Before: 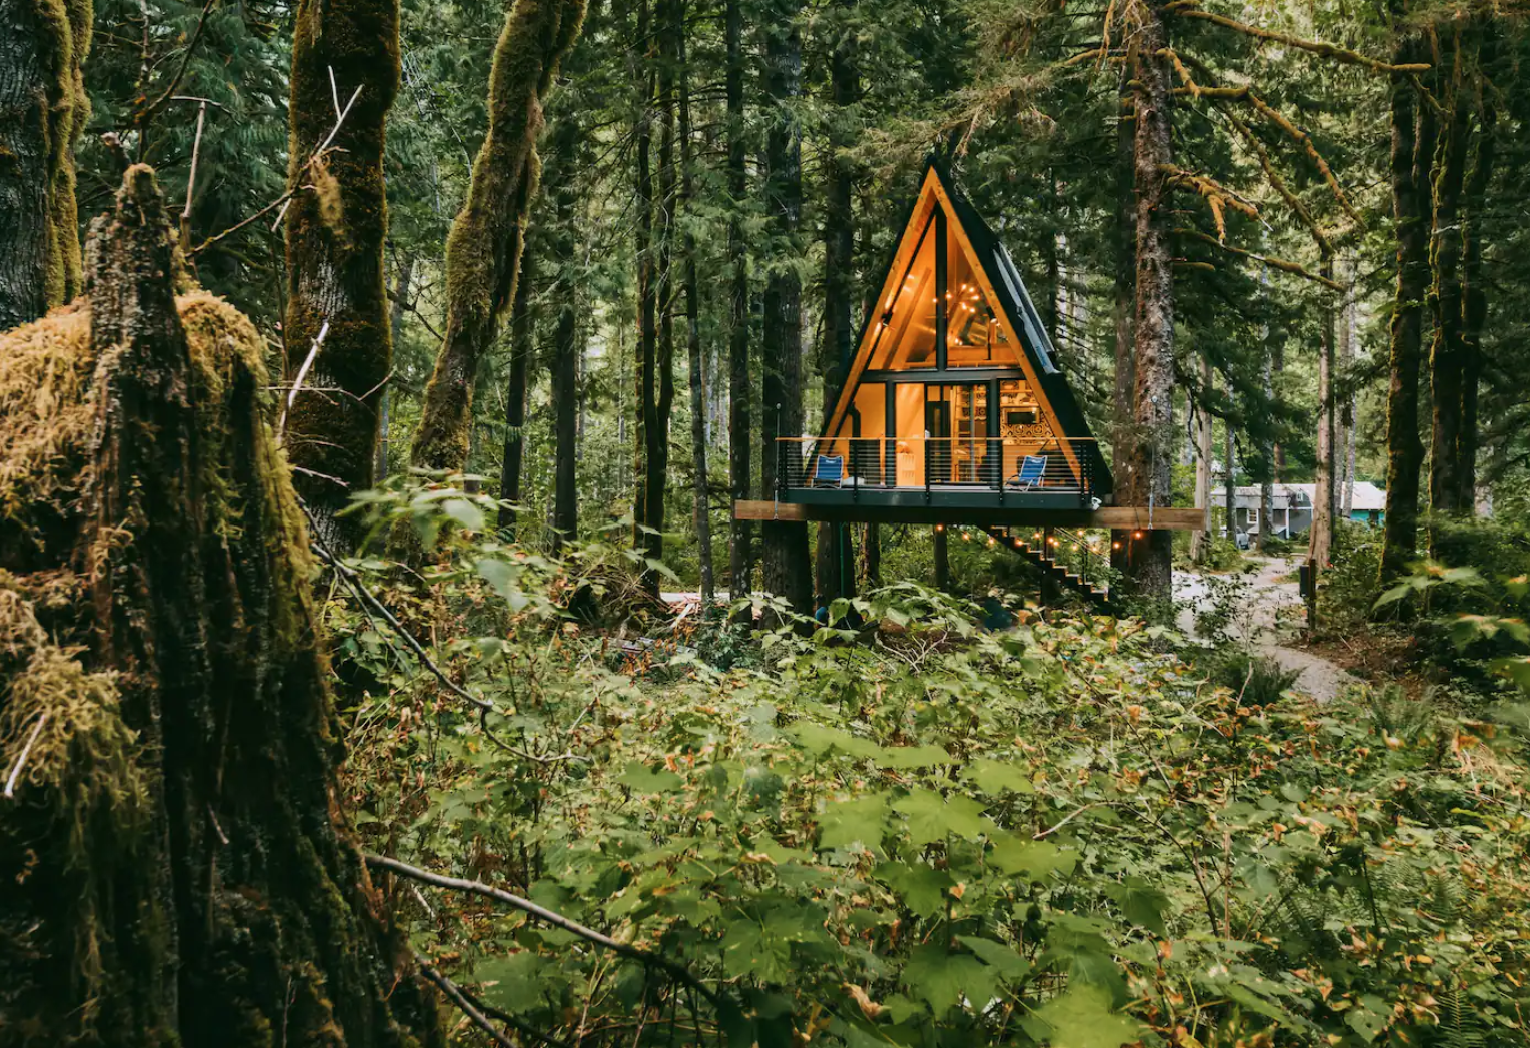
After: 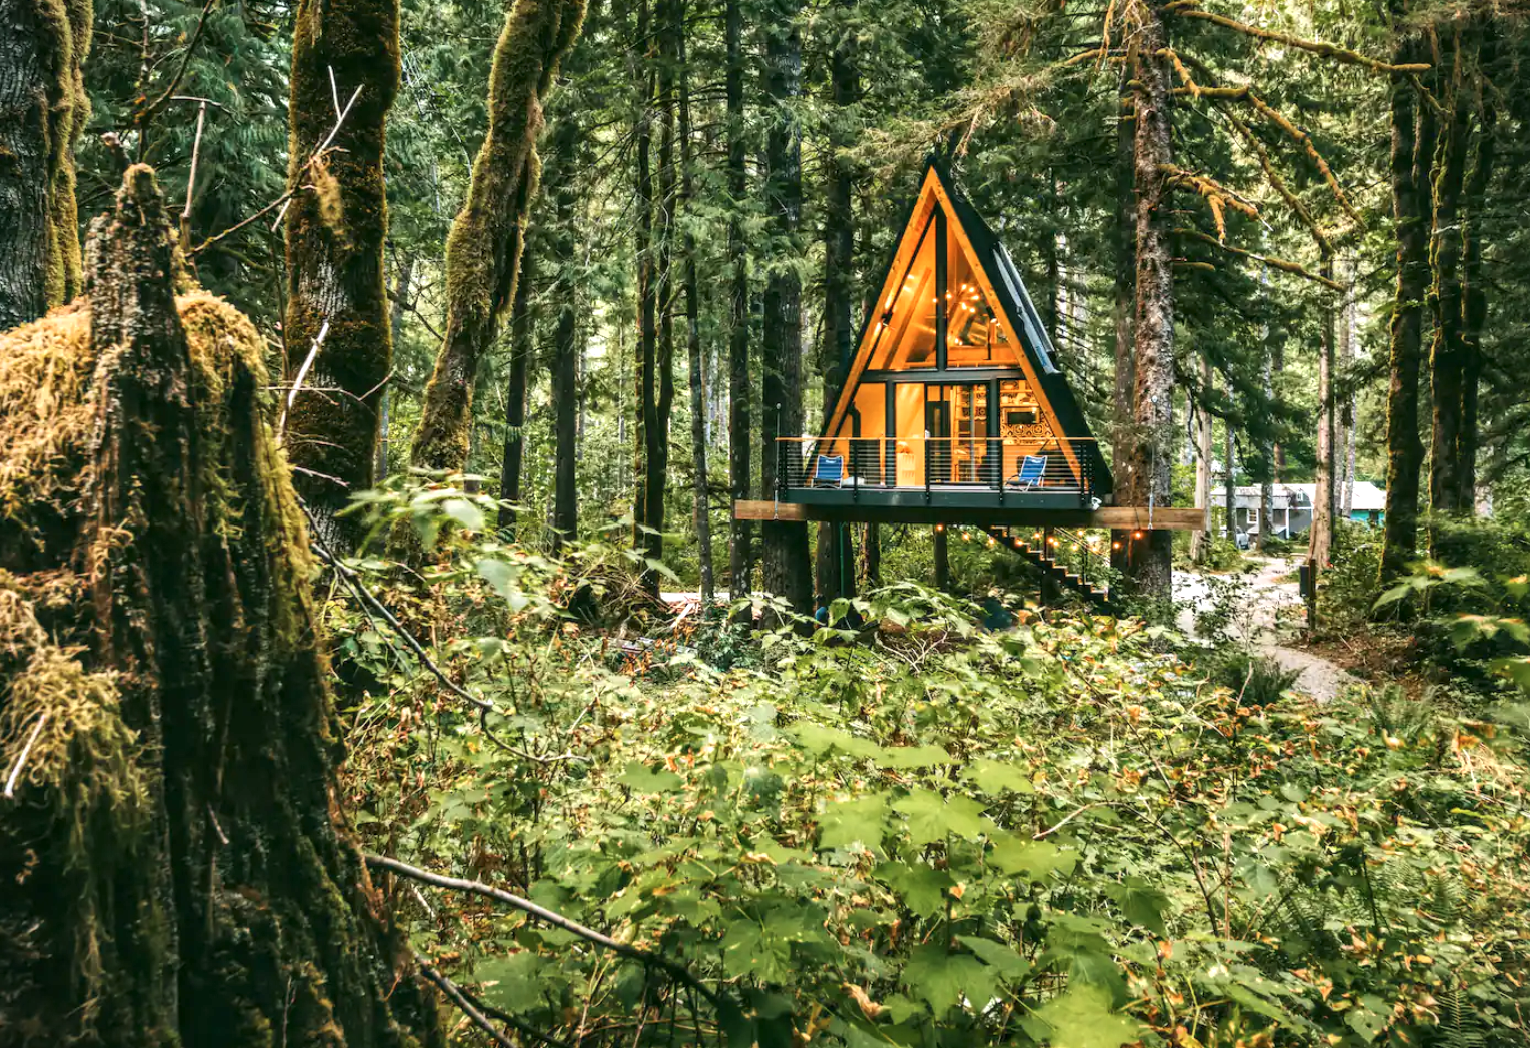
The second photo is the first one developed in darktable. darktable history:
vignetting: fall-off start 99.23%
exposure: exposure 0.741 EV, compensate highlight preservation false
local contrast: on, module defaults
